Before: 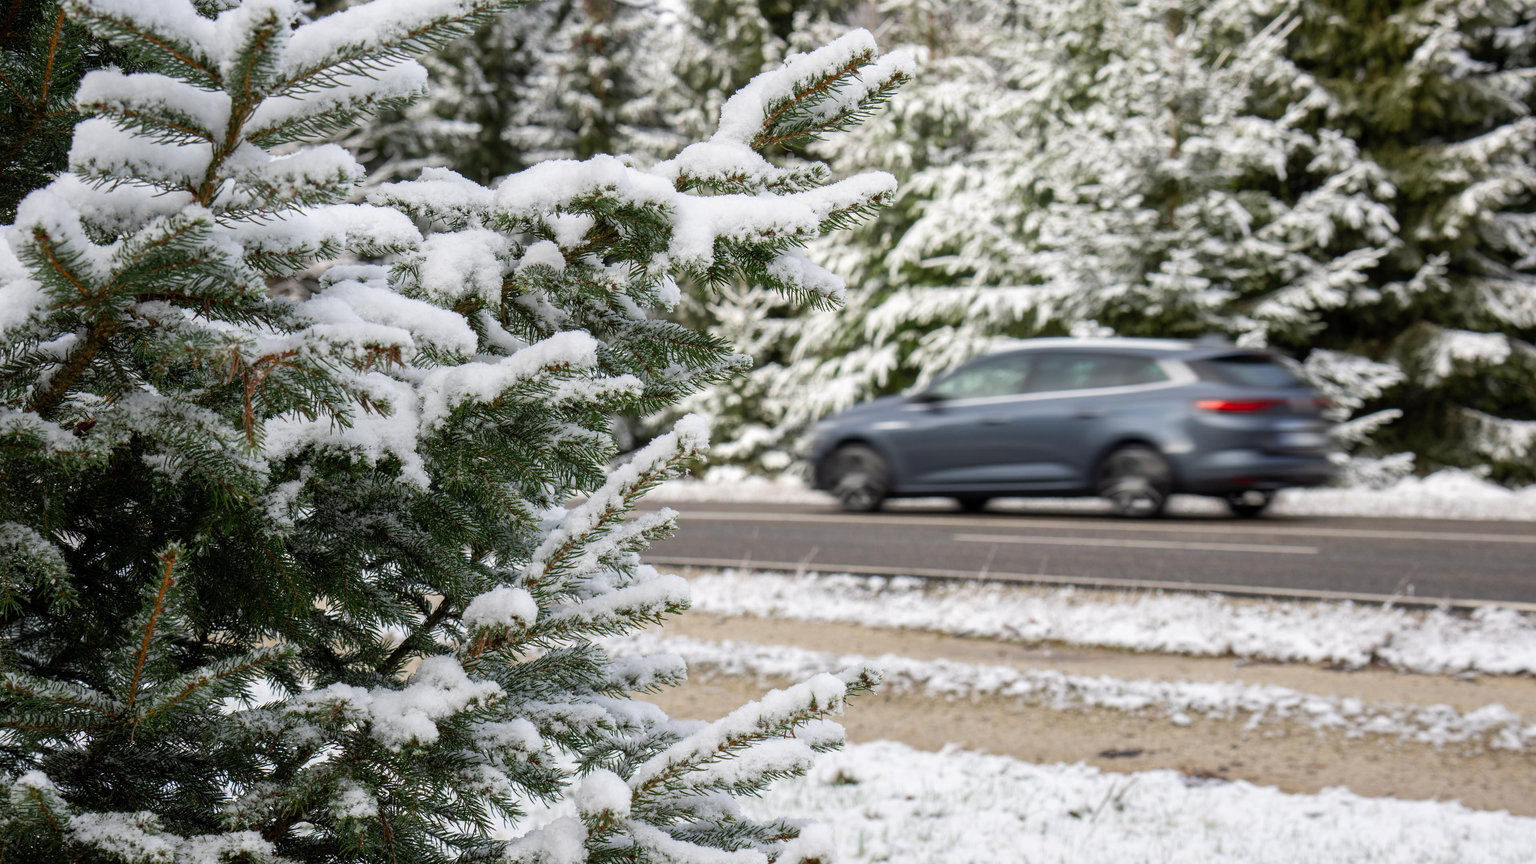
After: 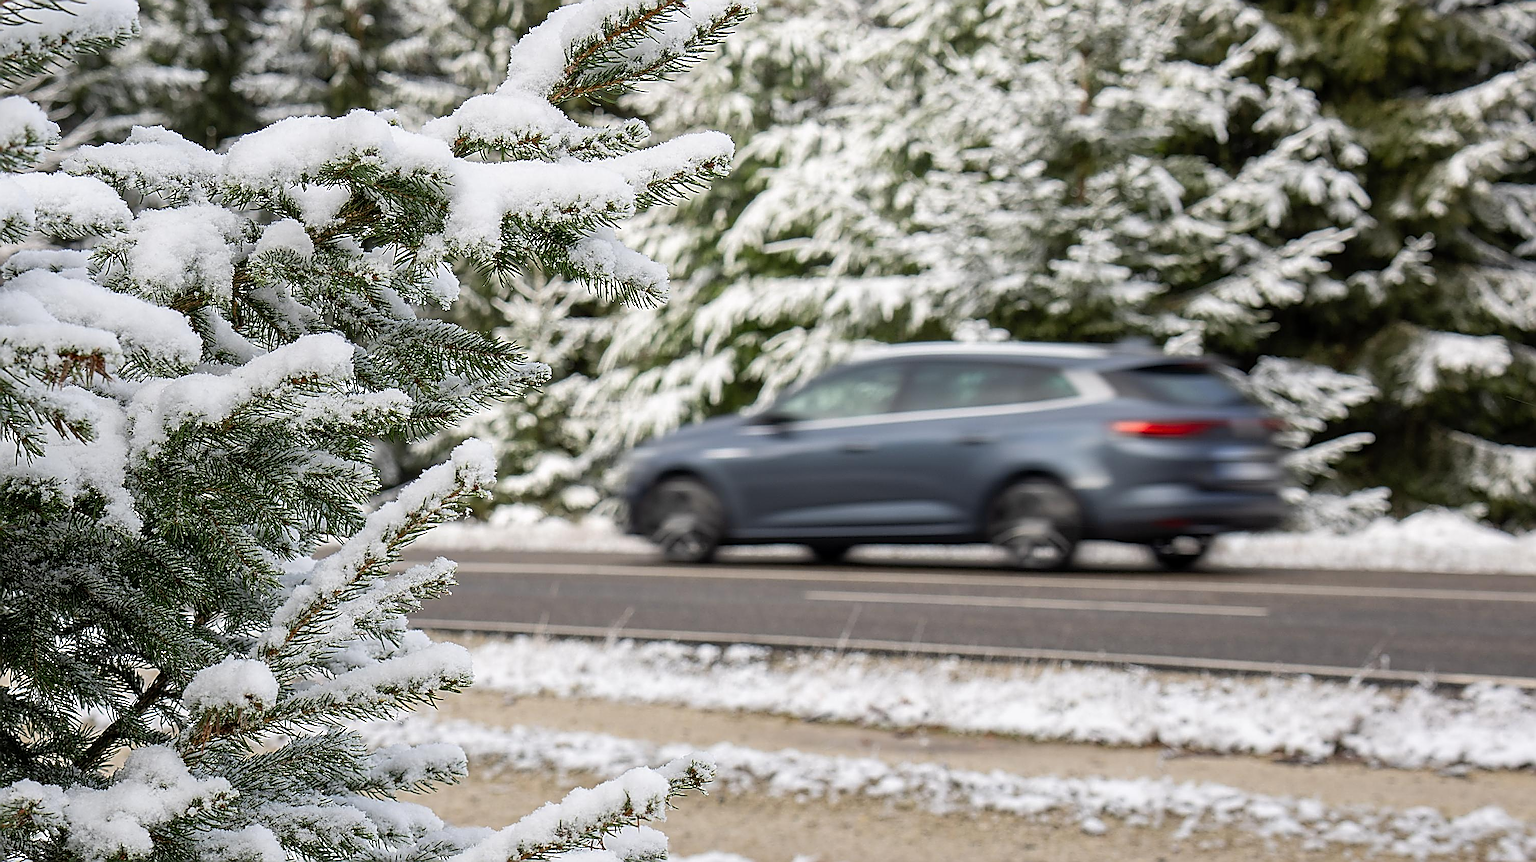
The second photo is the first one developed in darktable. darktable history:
sharpen: amount 2
crop and rotate: left 20.74%, top 7.912%, right 0.375%, bottom 13.378%
